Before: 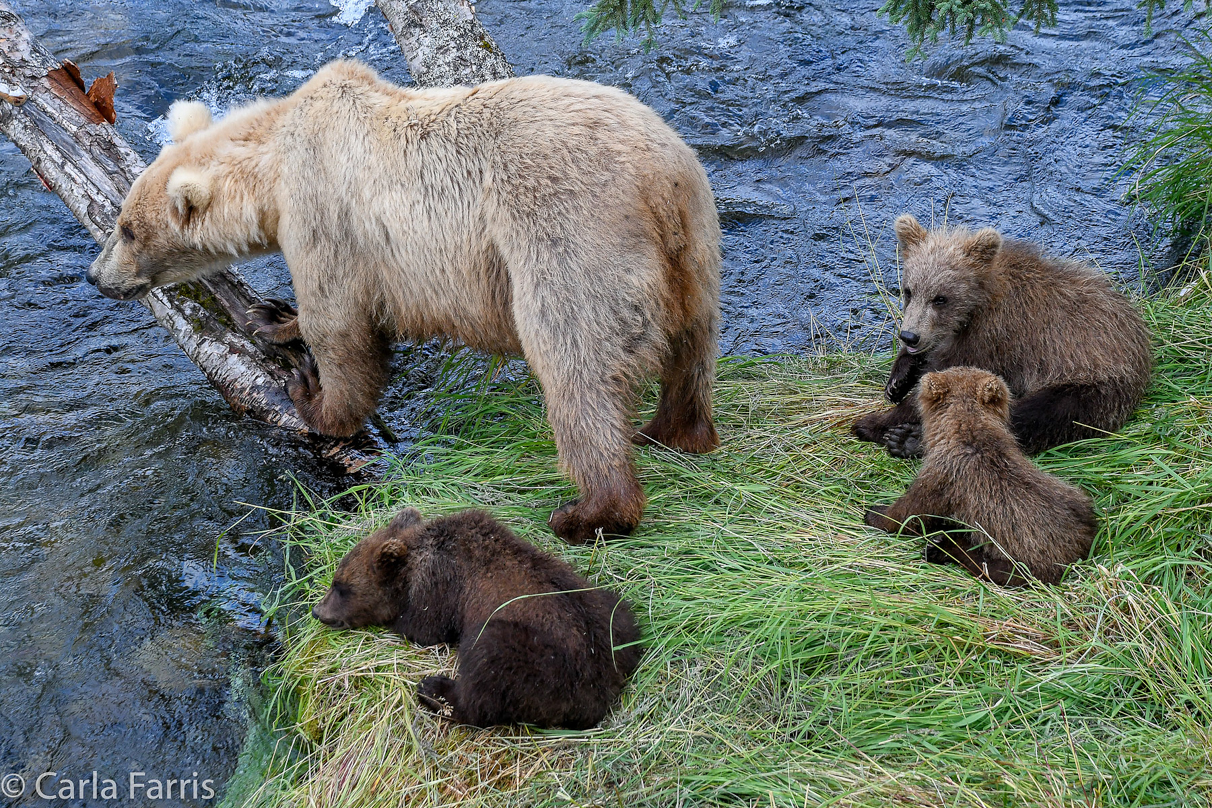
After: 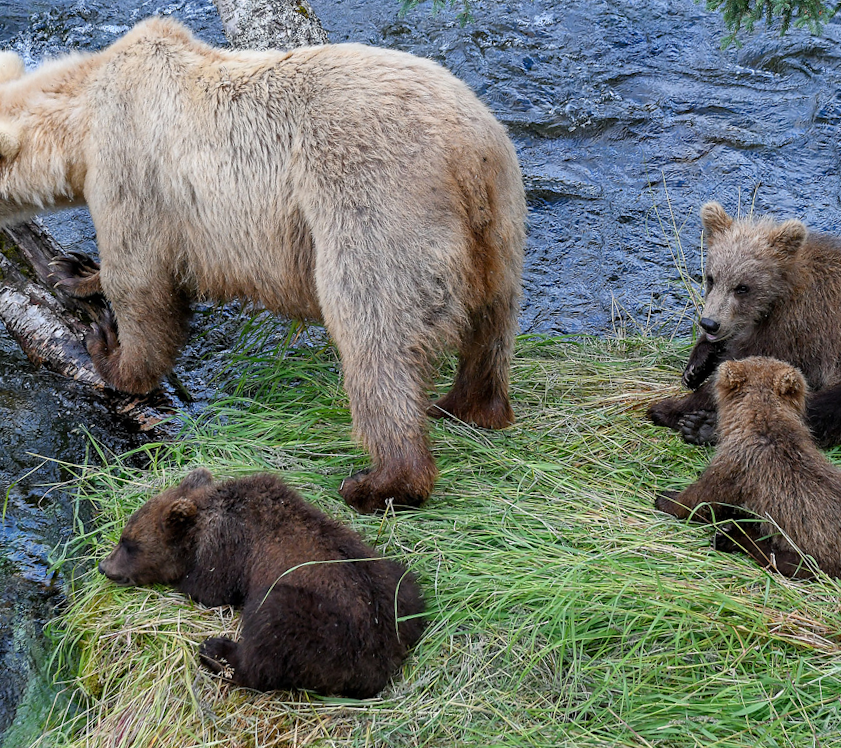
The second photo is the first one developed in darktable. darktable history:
crop and rotate: angle -3.05°, left 14.159%, top 0.023%, right 10.983%, bottom 0.027%
